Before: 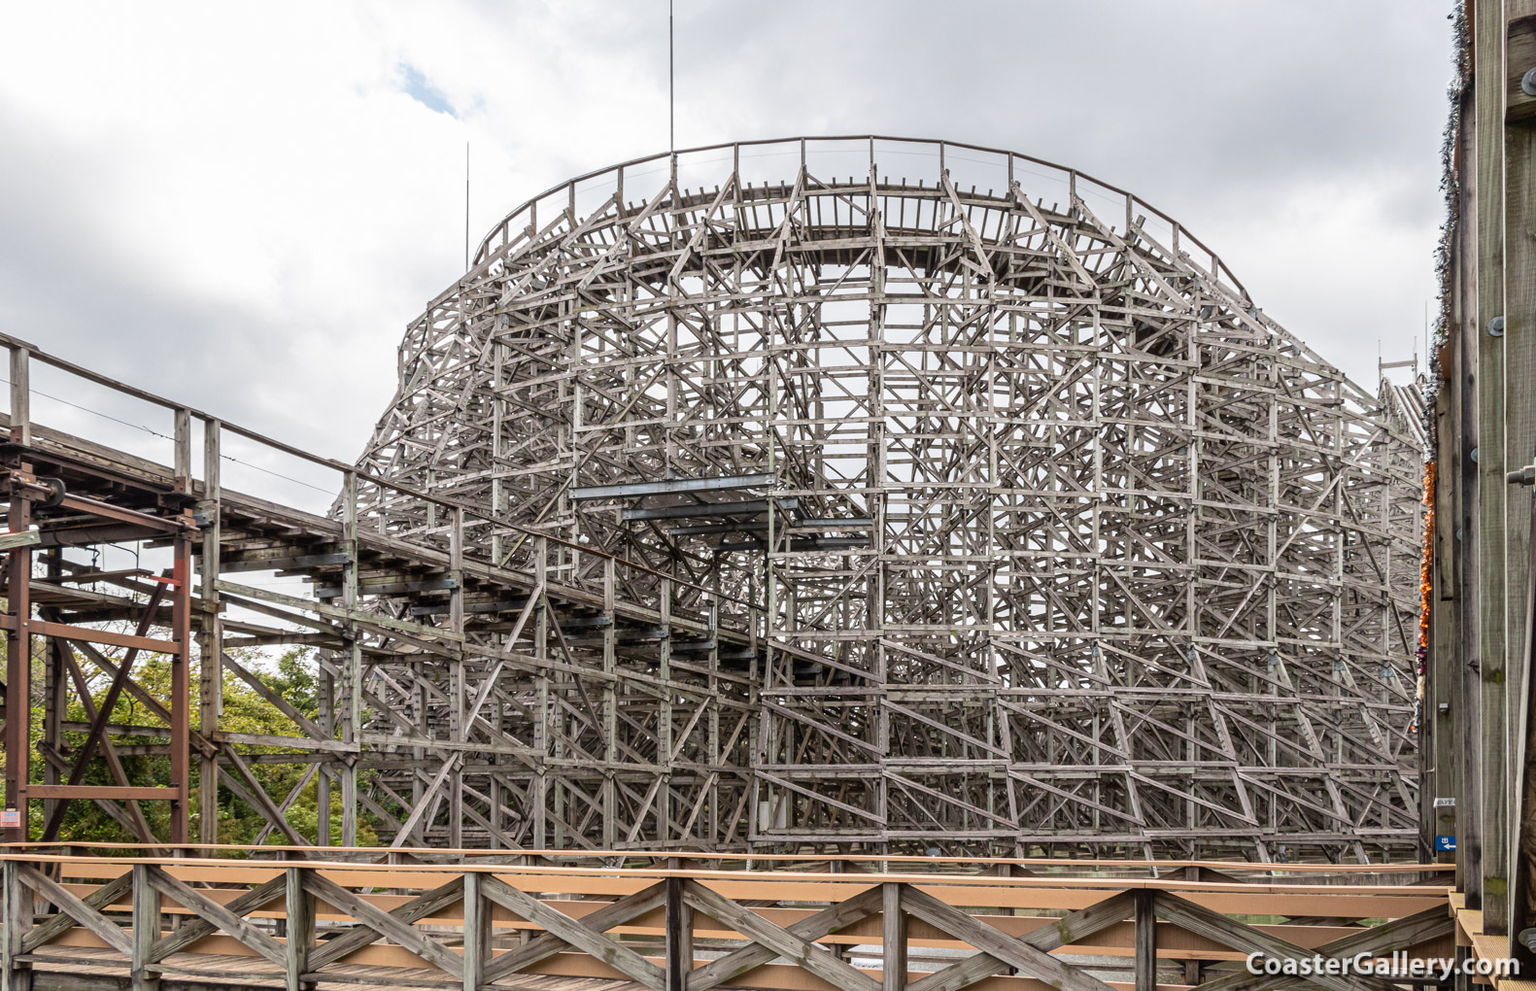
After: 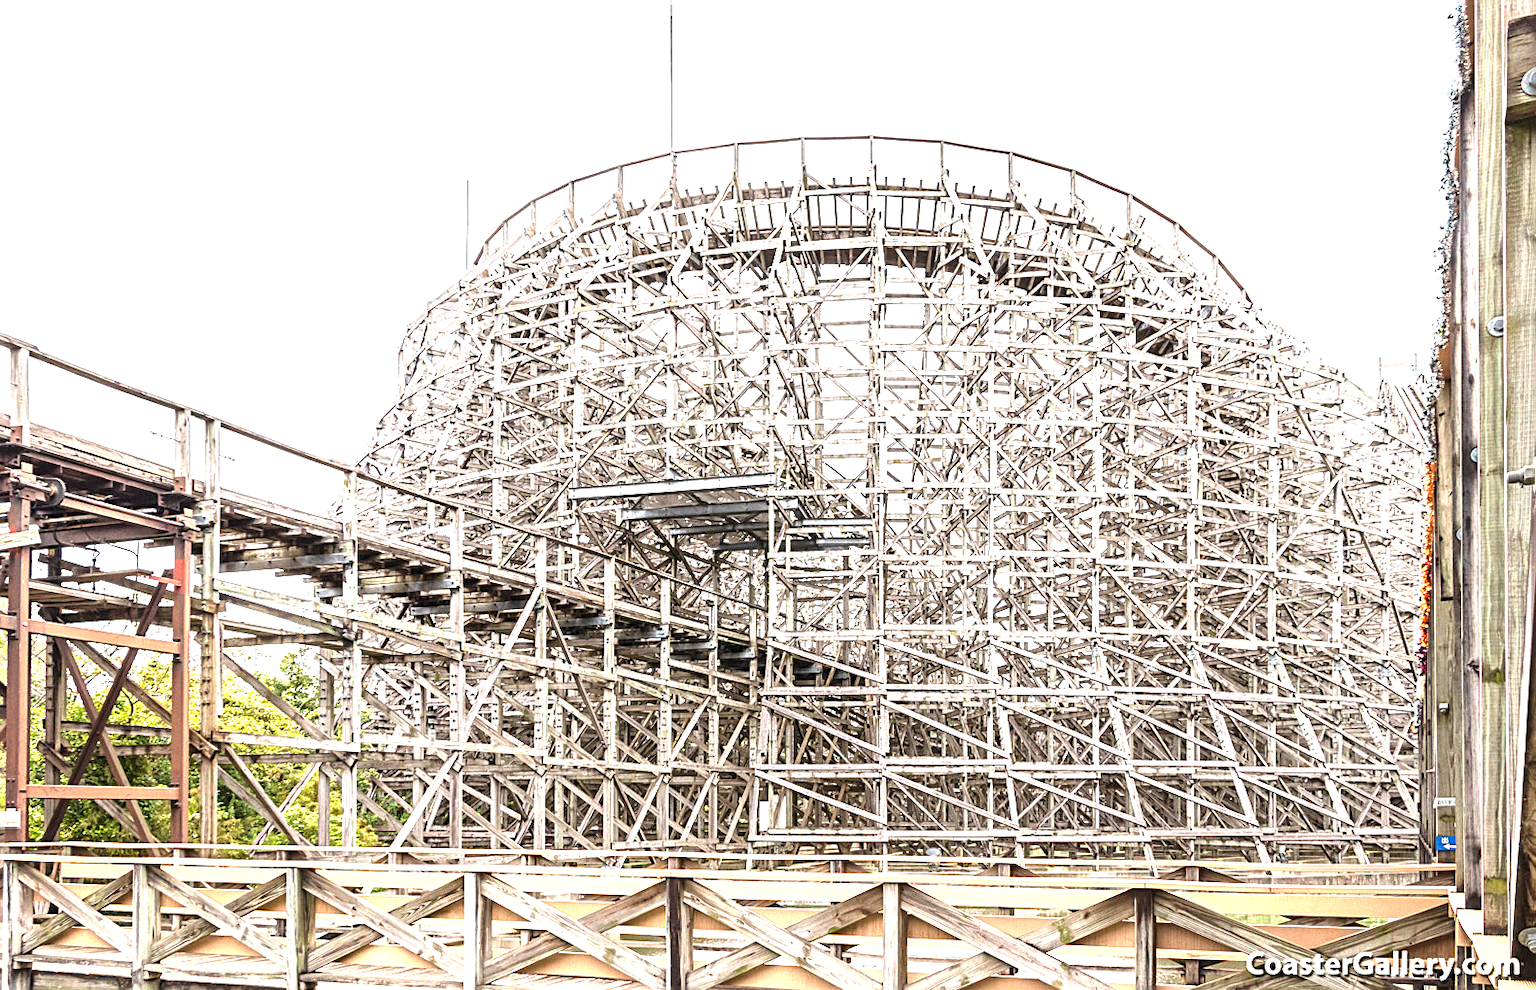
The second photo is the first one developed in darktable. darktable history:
exposure: exposure 2.003 EV, compensate highlight preservation false
sharpen: on, module defaults
velvia: strength 15%
